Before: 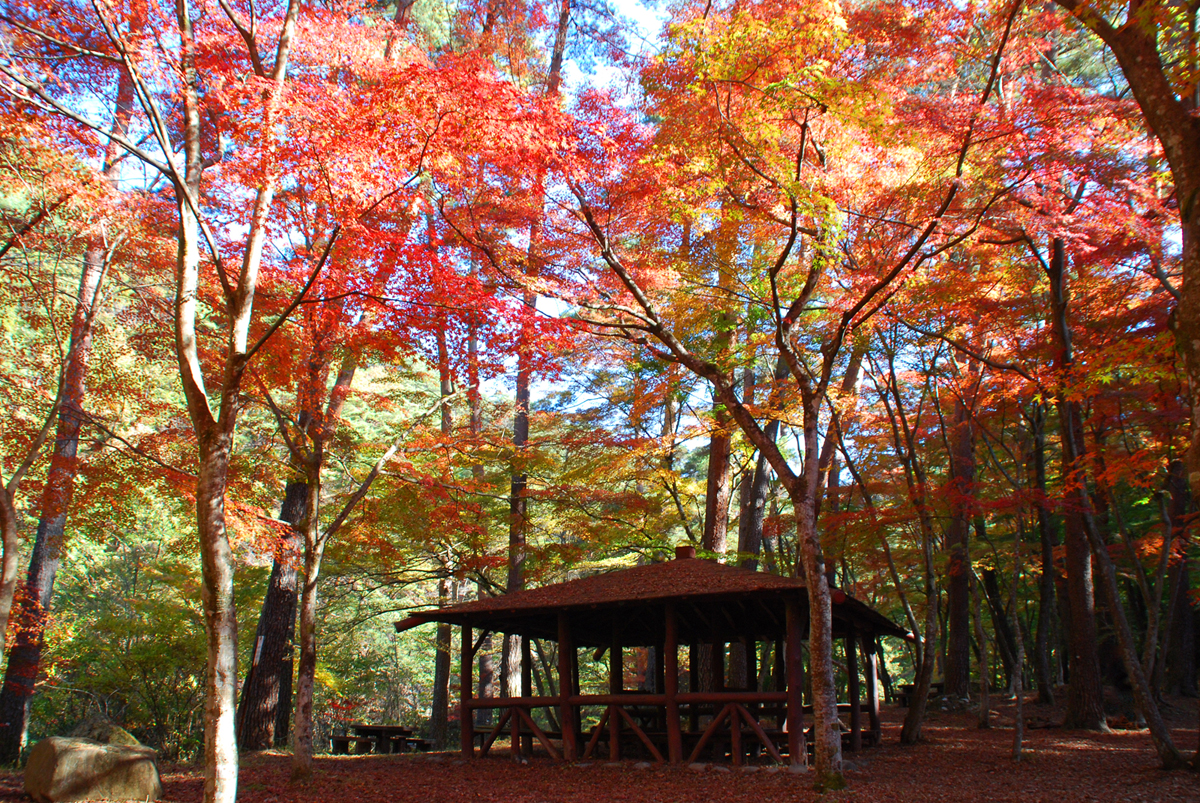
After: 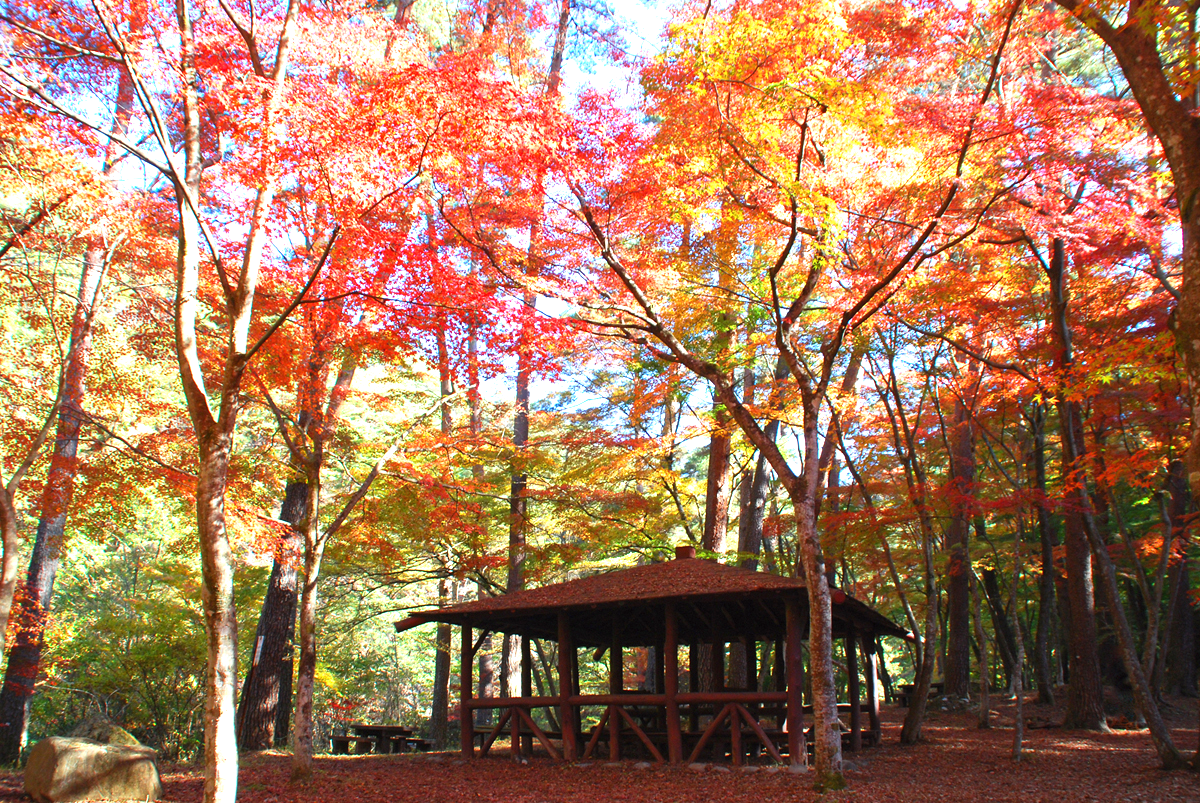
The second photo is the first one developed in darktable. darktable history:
exposure: black level correction -0.001, exposure 0.91 EV, compensate highlight preservation false
